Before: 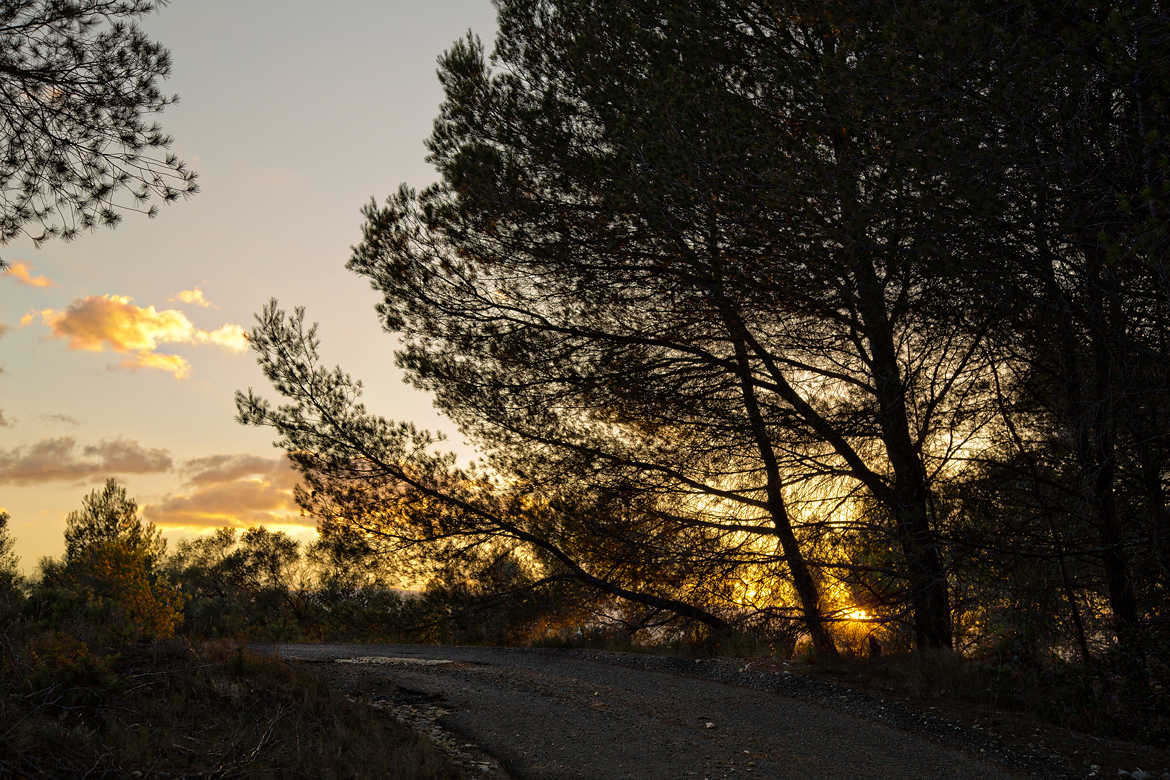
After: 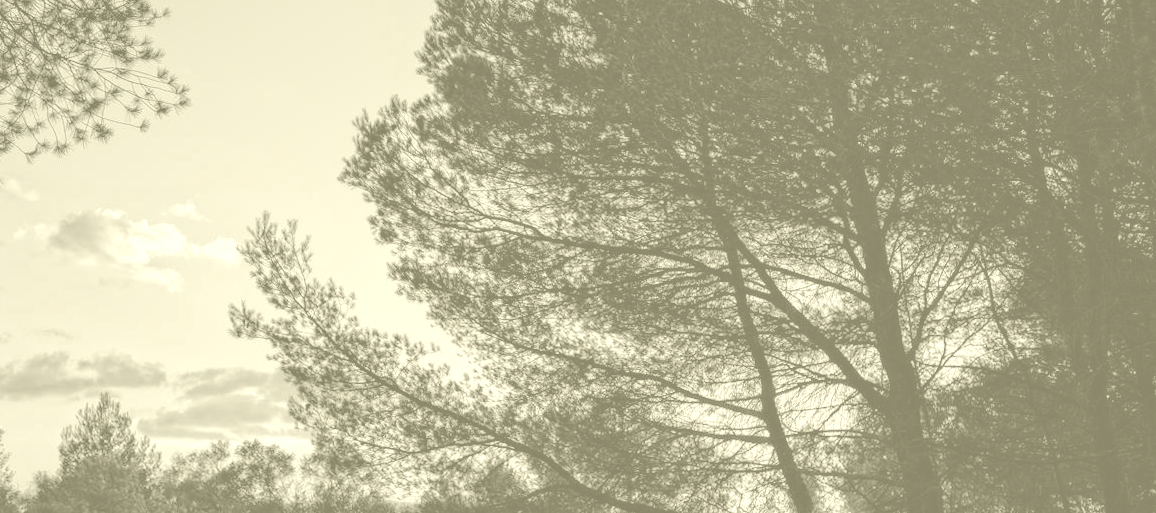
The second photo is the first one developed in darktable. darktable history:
crop: top 11.166%, bottom 22.168%
soften: size 10%, saturation 50%, brightness 0.2 EV, mix 10%
white balance: red 1.004, blue 1.024
rotate and perspective: rotation -0.45°, automatic cropping original format, crop left 0.008, crop right 0.992, crop top 0.012, crop bottom 0.988
colorize: hue 43.2°, saturation 40%, version 1
color balance rgb: perceptual saturation grading › global saturation 20%, global vibrance 20%
local contrast: shadows 94%
